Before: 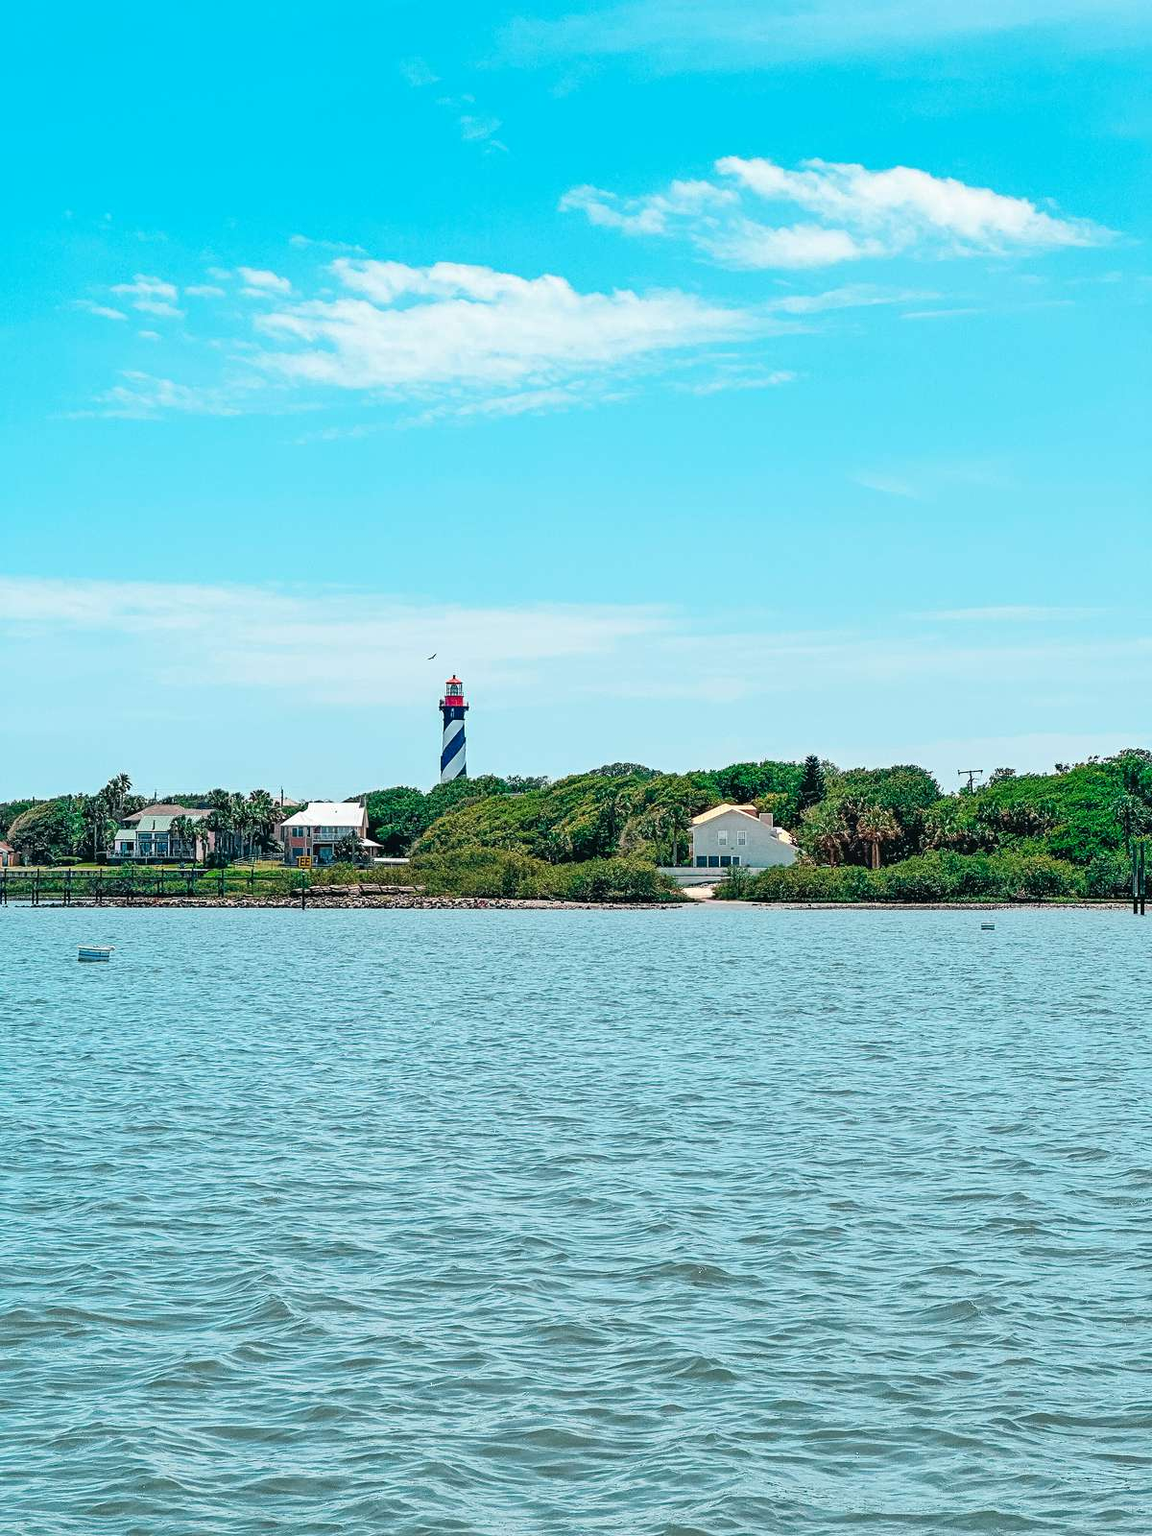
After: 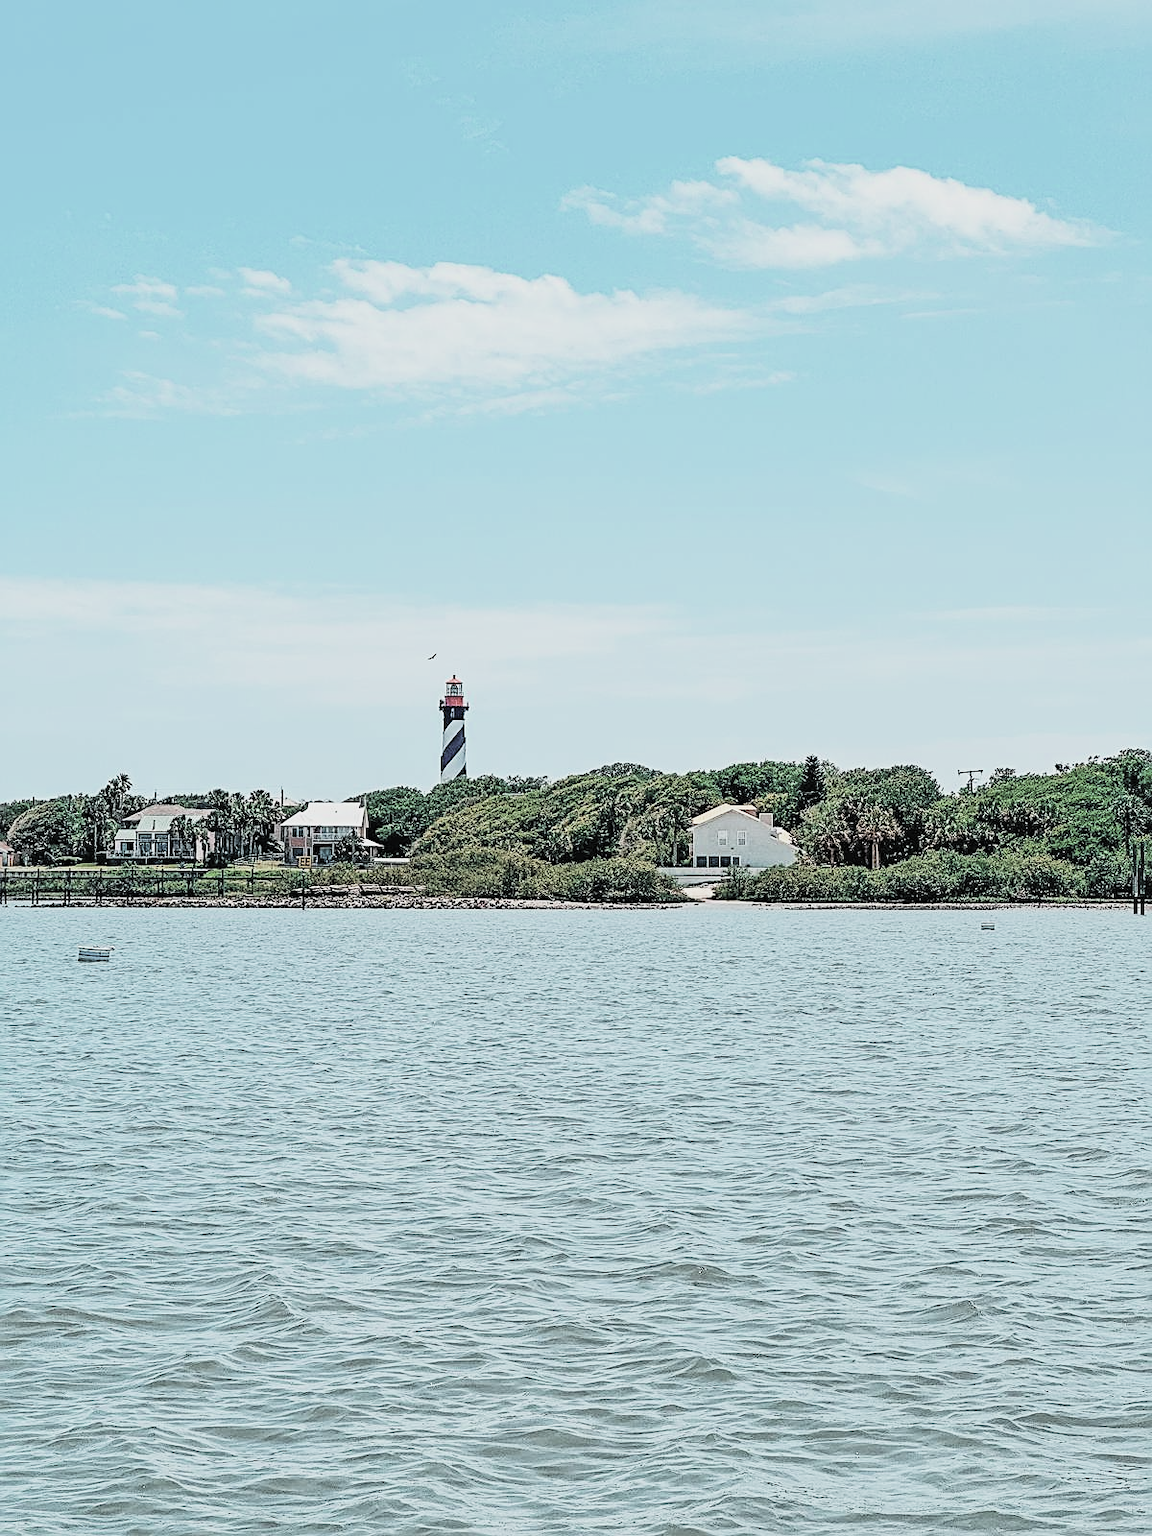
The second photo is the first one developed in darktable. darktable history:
sharpen: on, module defaults
contrast brightness saturation: brightness 0.18, saturation -0.5
filmic rgb: black relative exposure -7.5 EV, white relative exposure 5 EV, hardness 3.31, contrast 1.3, contrast in shadows safe
